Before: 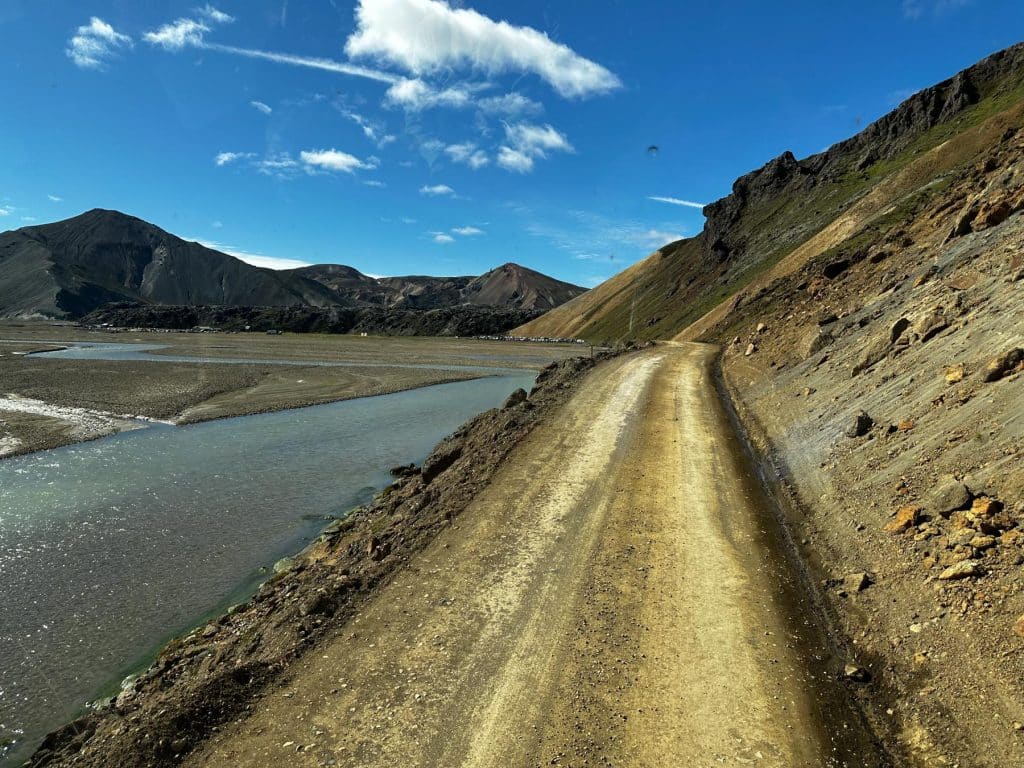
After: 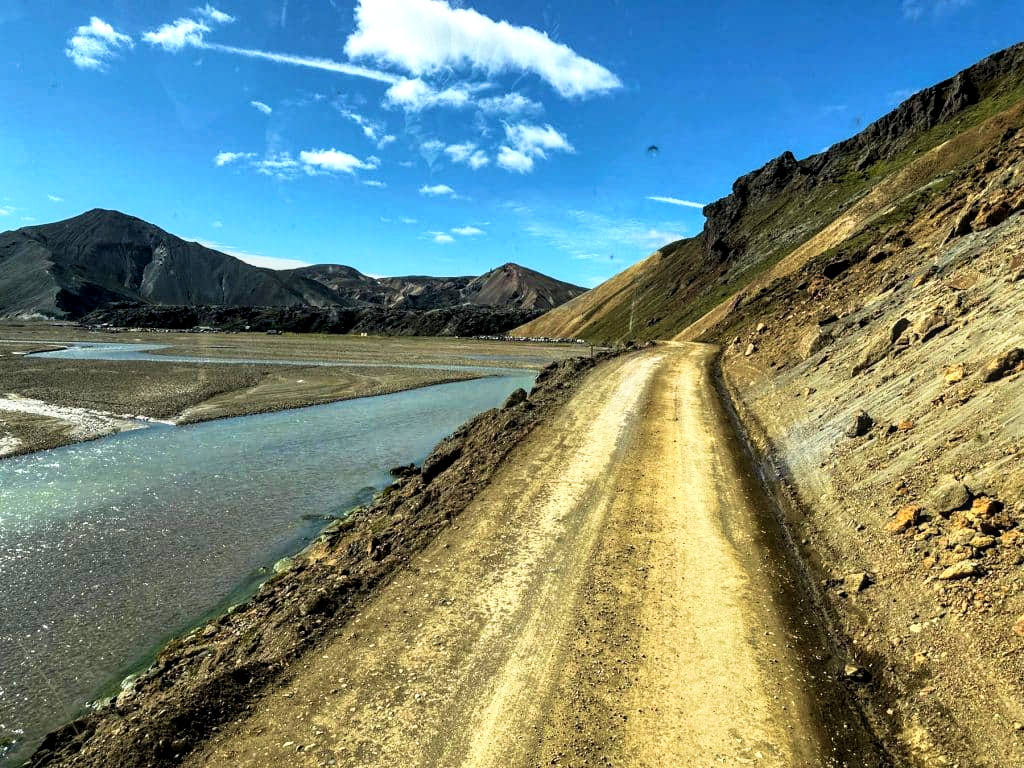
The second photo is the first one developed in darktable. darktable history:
velvia: on, module defaults
base curve: curves: ch0 [(0, 0) (0.005, 0.002) (0.193, 0.295) (0.399, 0.664) (0.75, 0.928) (1, 1)]
local contrast: on, module defaults
